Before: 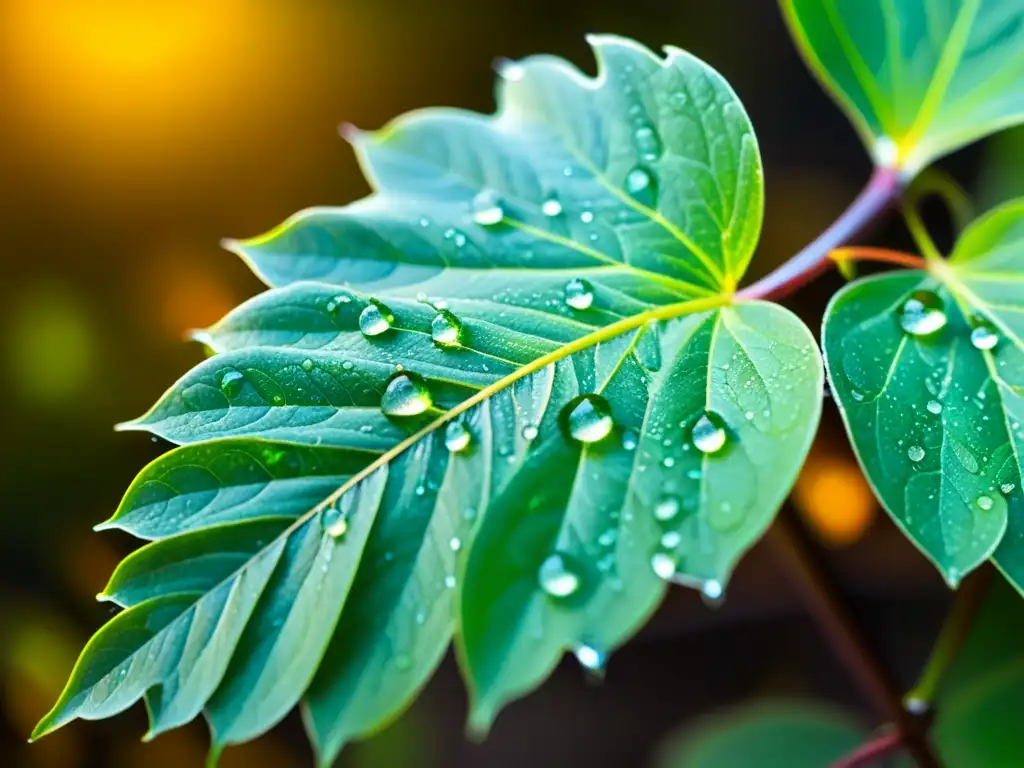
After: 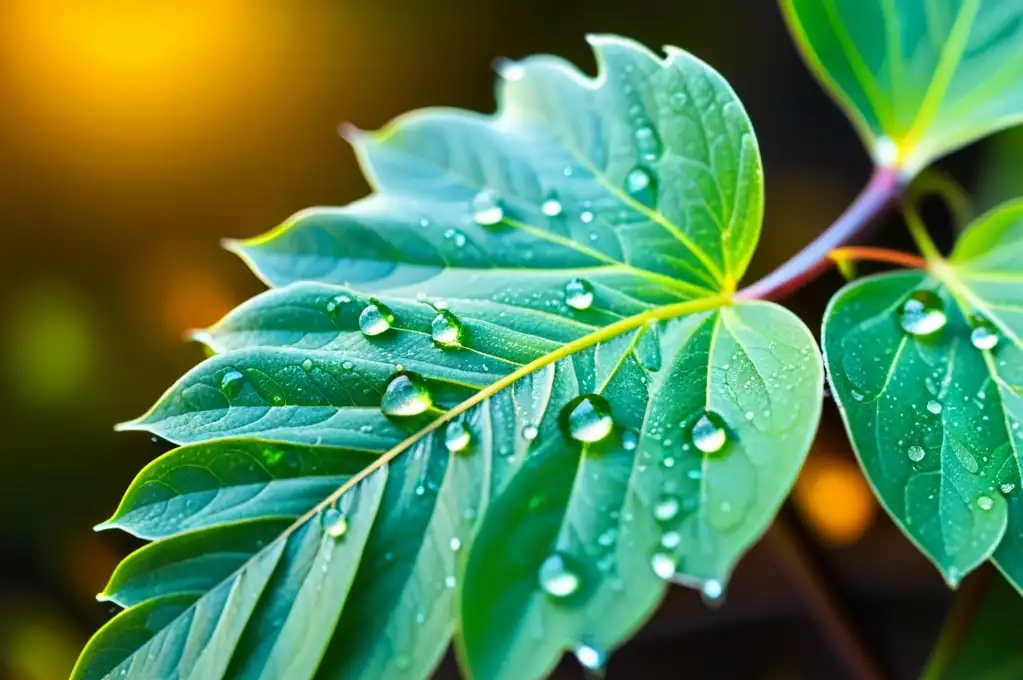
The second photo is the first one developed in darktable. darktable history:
crop and rotate: top 0%, bottom 11.352%
